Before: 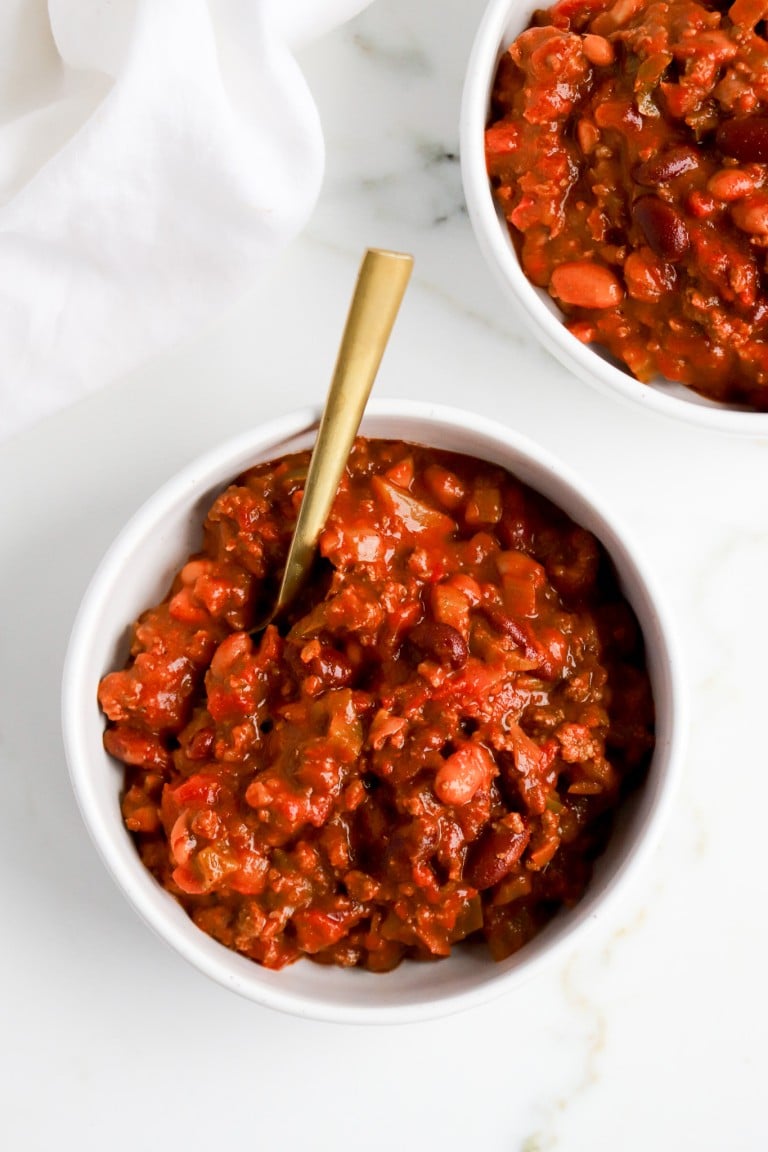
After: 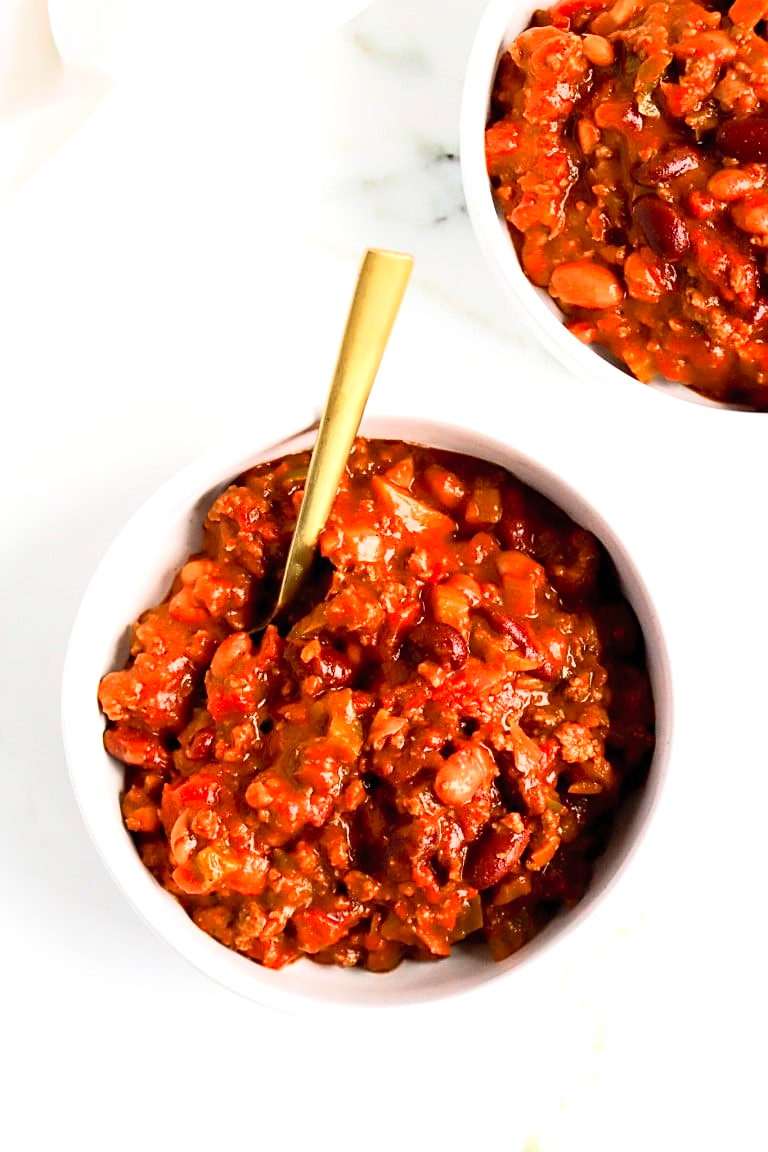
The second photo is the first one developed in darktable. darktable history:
sharpen: on, module defaults
contrast brightness saturation: contrast 0.198, brightness 0.164, saturation 0.221
tone equalizer: -8 EV -0.449 EV, -7 EV -0.376 EV, -6 EV -0.302 EV, -5 EV -0.255 EV, -3 EV 0.246 EV, -2 EV 0.357 EV, -1 EV 0.407 EV, +0 EV 0.443 EV
